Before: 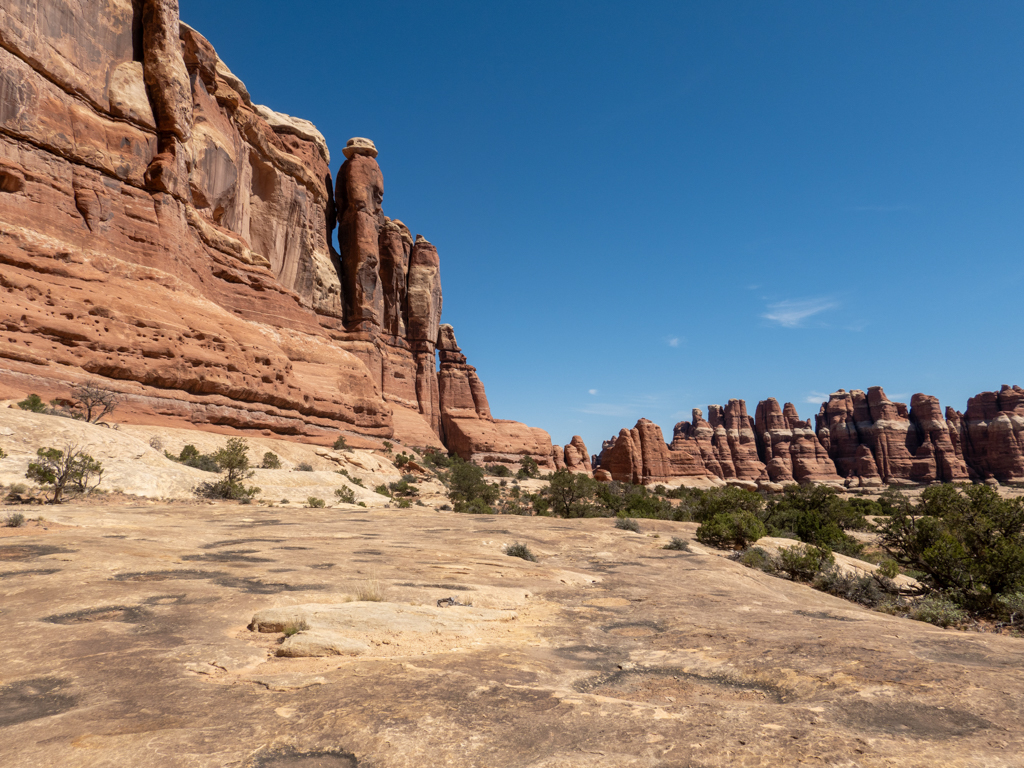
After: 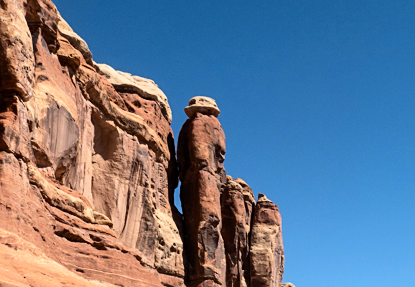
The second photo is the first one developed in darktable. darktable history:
base curve: curves: ch0 [(0, 0) (0.036, 0.025) (0.121, 0.166) (0.206, 0.329) (0.605, 0.79) (1, 1)]
sharpen: amount 0.21
crop: left 15.511%, top 5.423%, right 43.915%, bottom 57.118%
